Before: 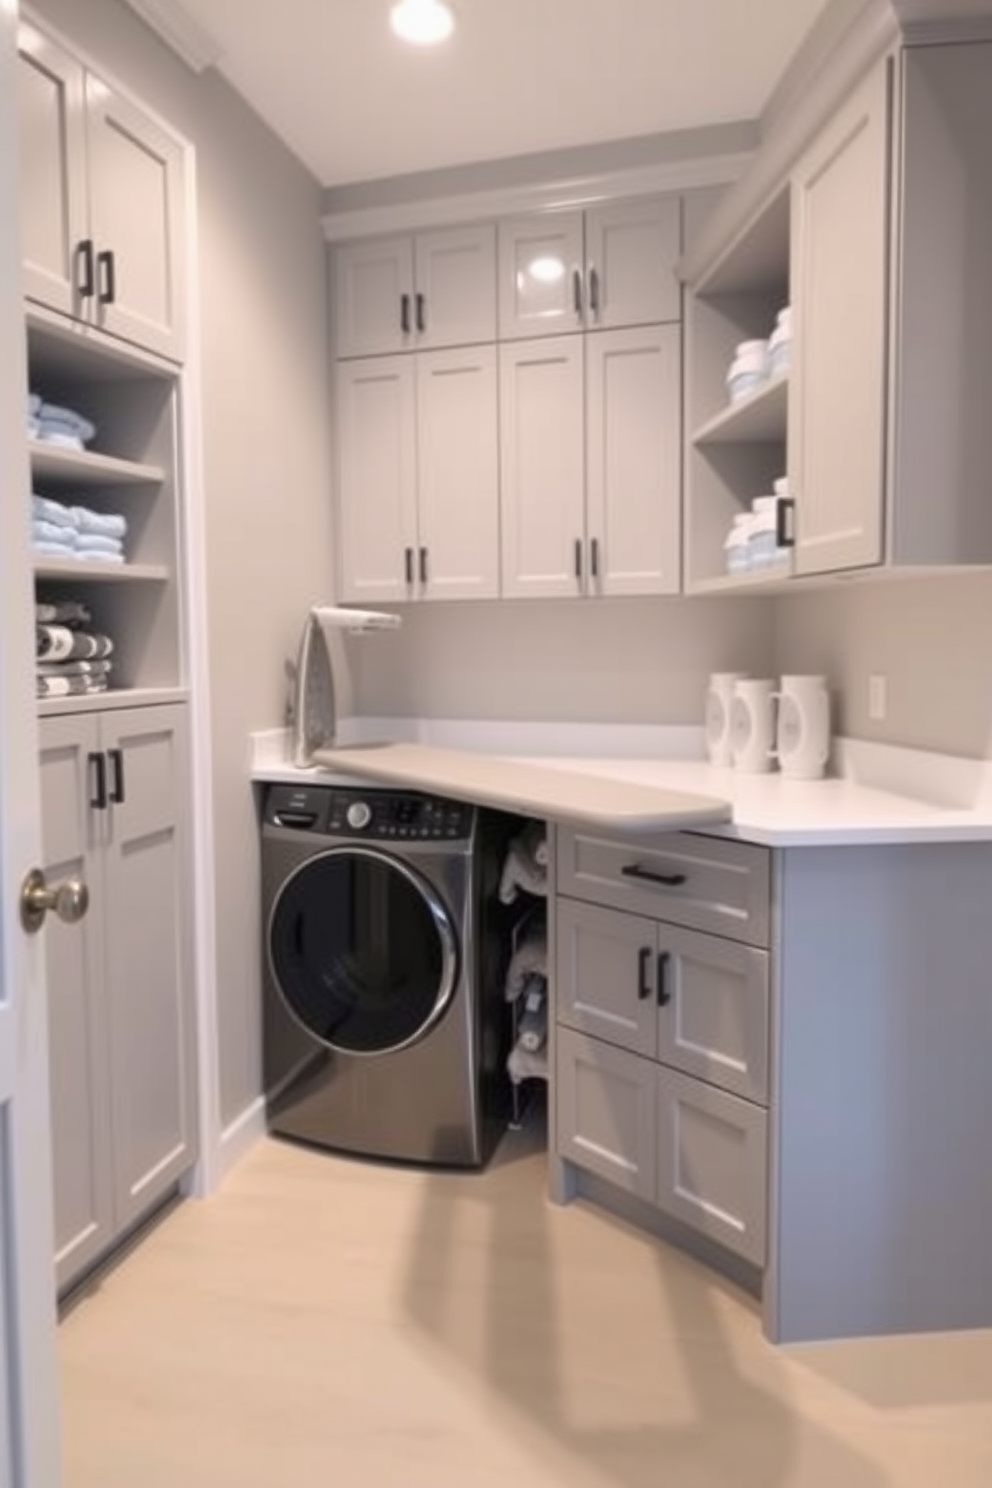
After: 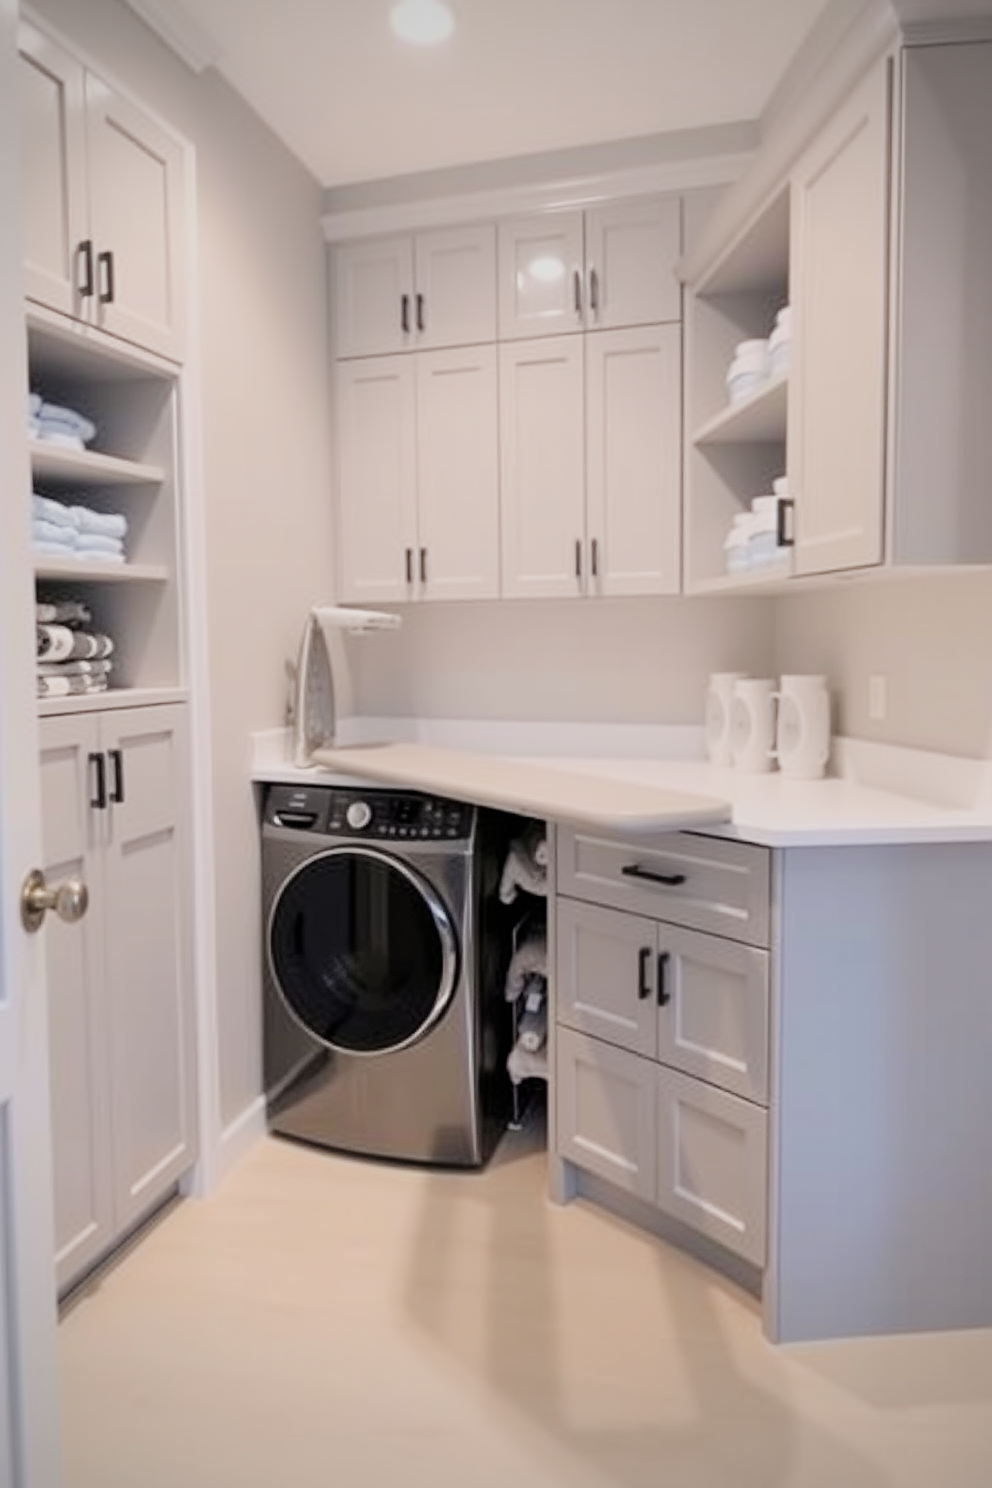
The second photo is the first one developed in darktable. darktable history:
exposure: exposure 0.601 EV, compensate highlight preservation false
sharpen: on, module defaults
vignetting: fall-off radius 64.1%, unbound false
filmic rgb: black relative exposure -7.2 EV, white relative exposure 5.38 EV, hardness 3.03
